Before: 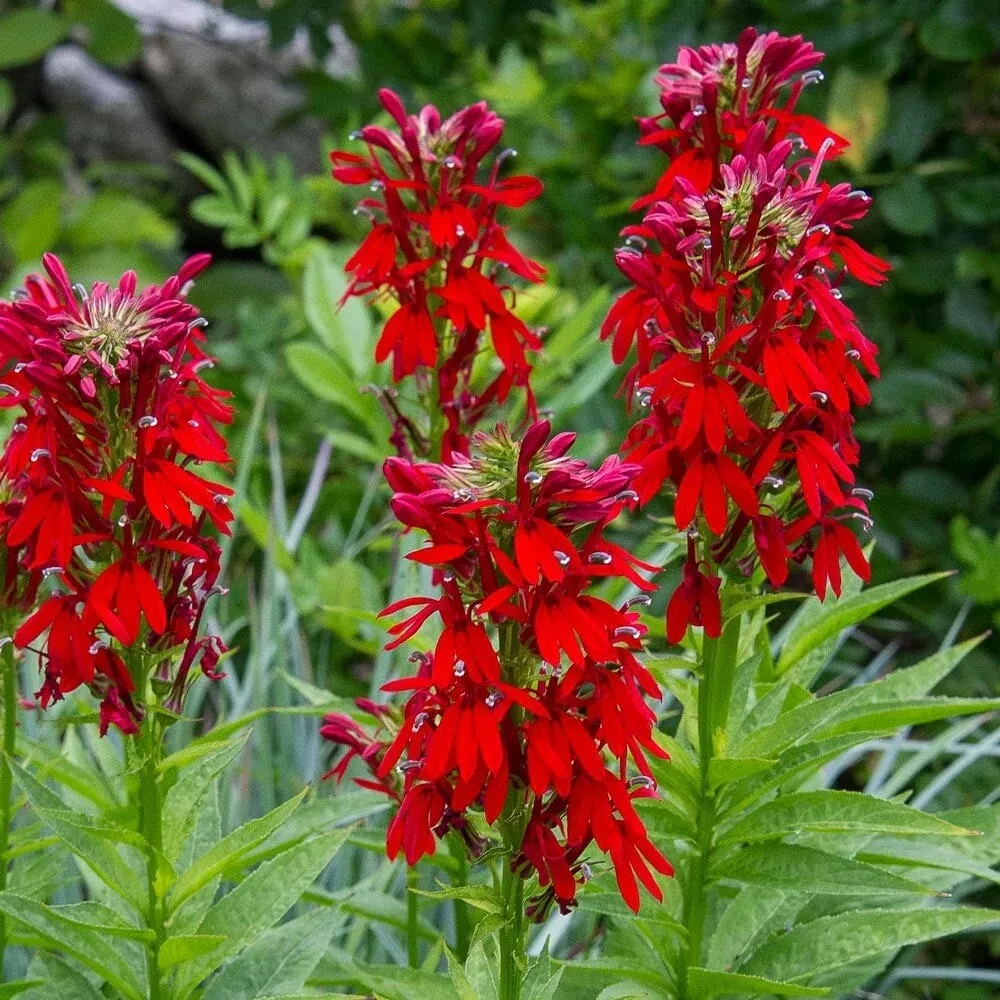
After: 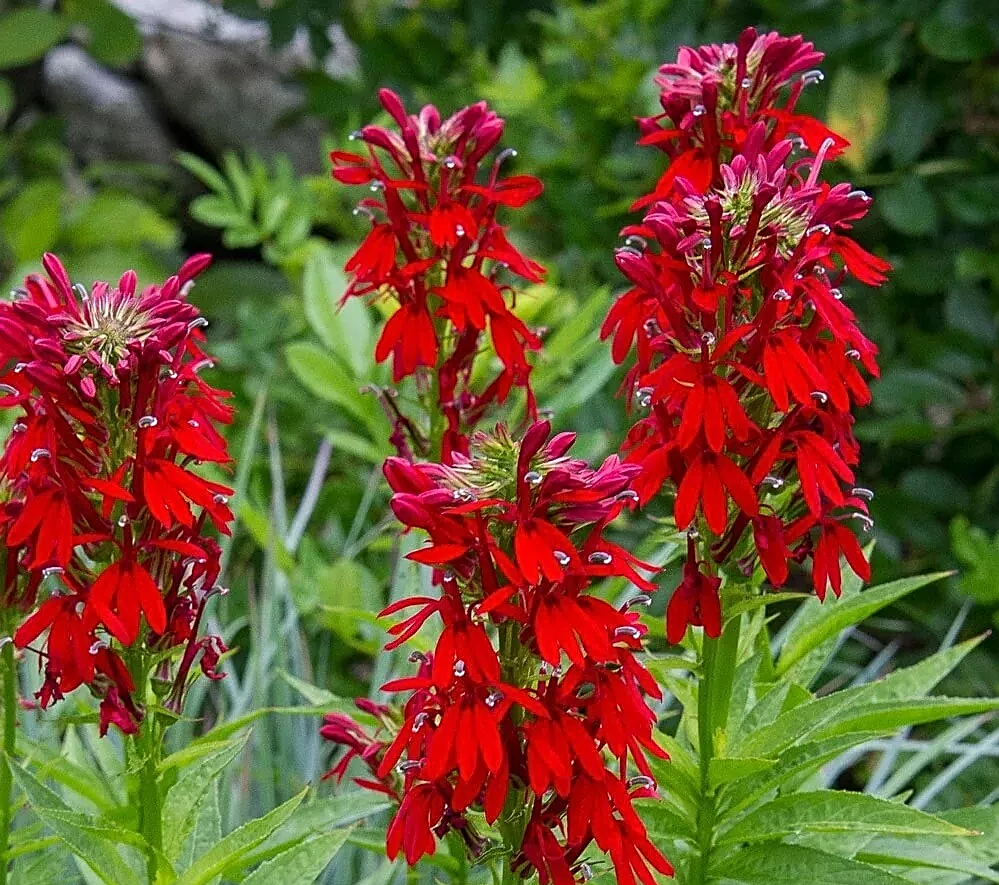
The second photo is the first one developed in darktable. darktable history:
sharpen: on, module defaults
crop and rotate: top 0%, bottom 11.49%
